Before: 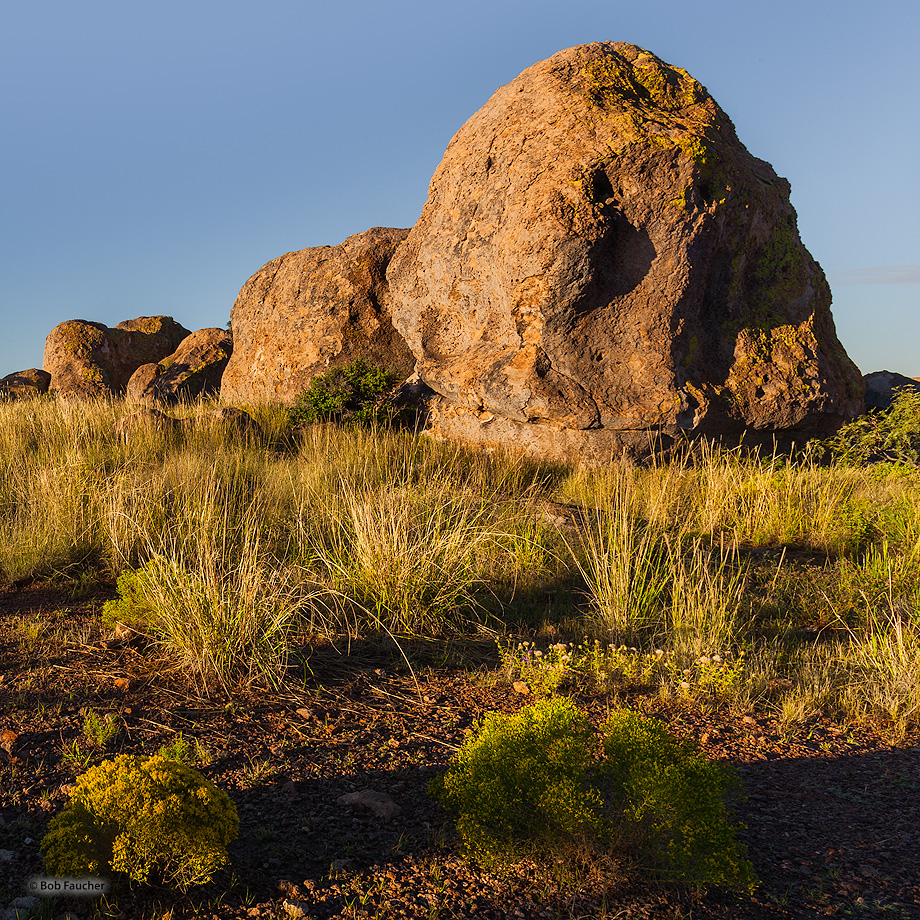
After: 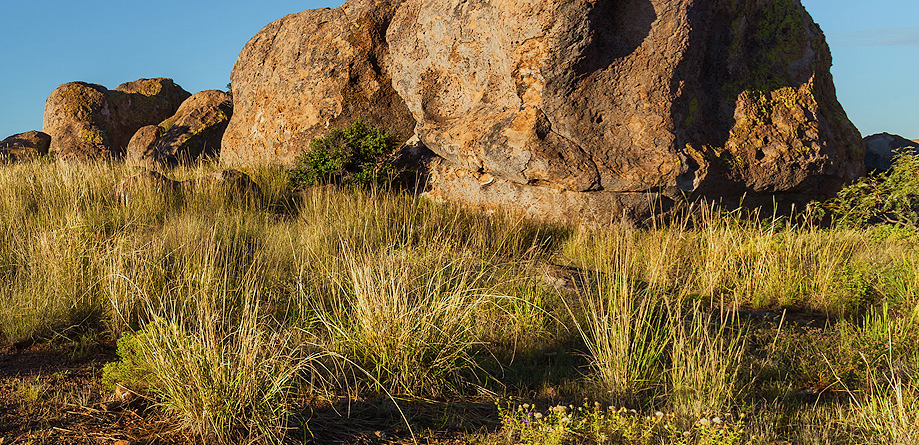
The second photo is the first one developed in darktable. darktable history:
color correction: highlights a* -10.04, highlights b* -10.37
exposure: compensate highlight preservation false
crop and rotate: top 26.056%, bottom 25.543%
